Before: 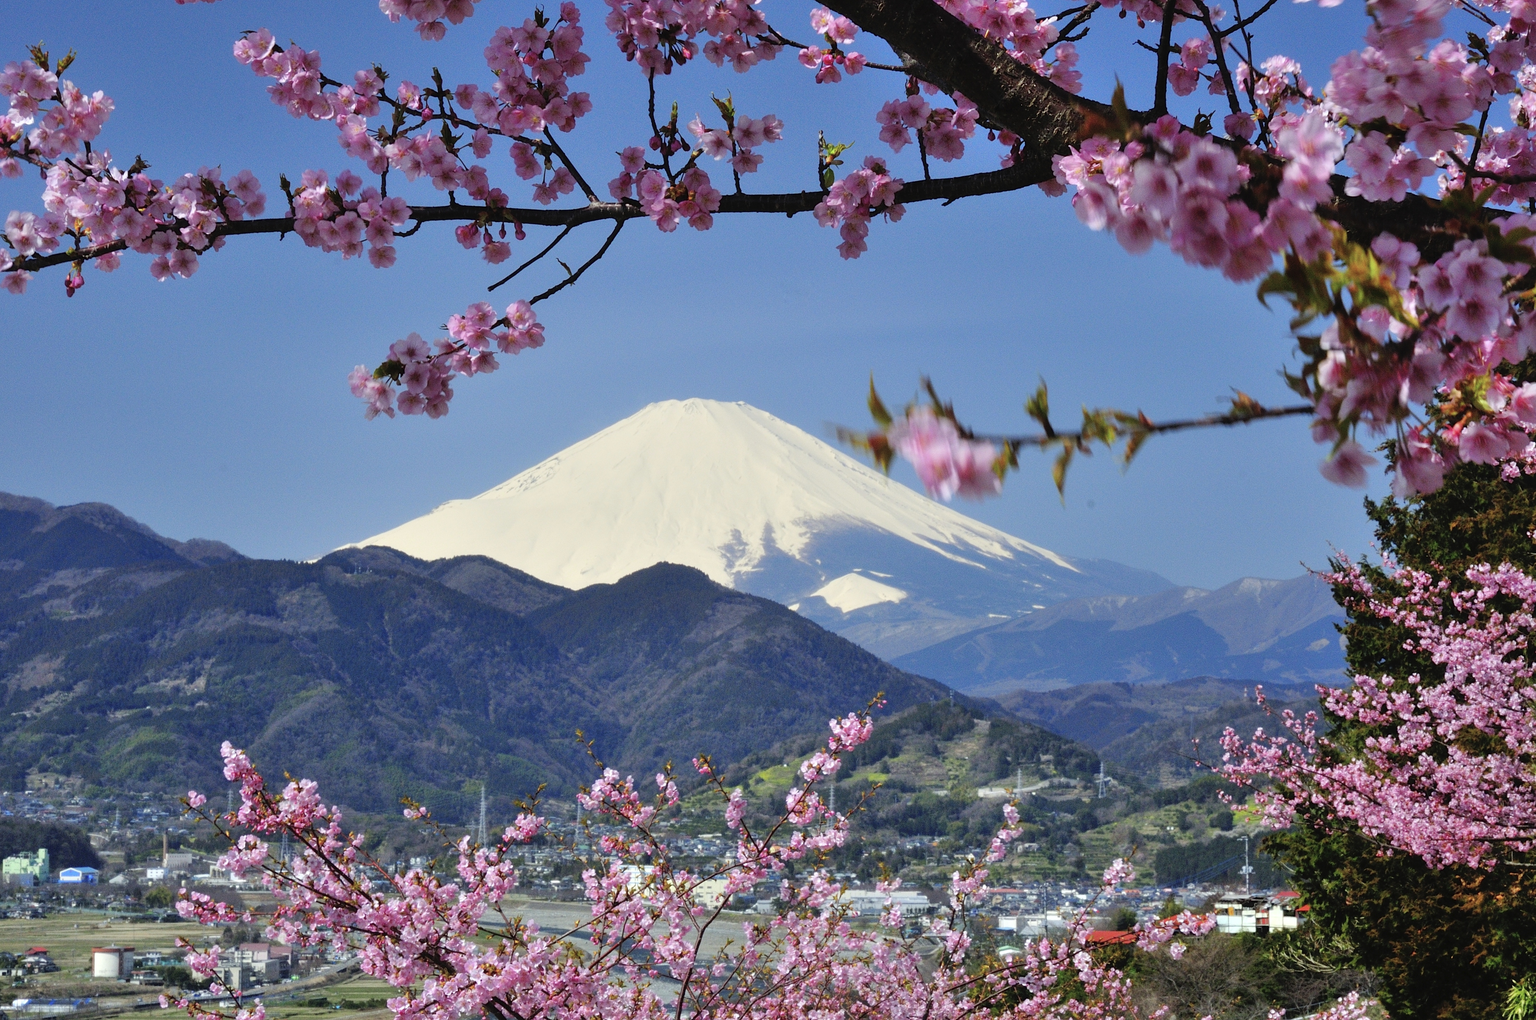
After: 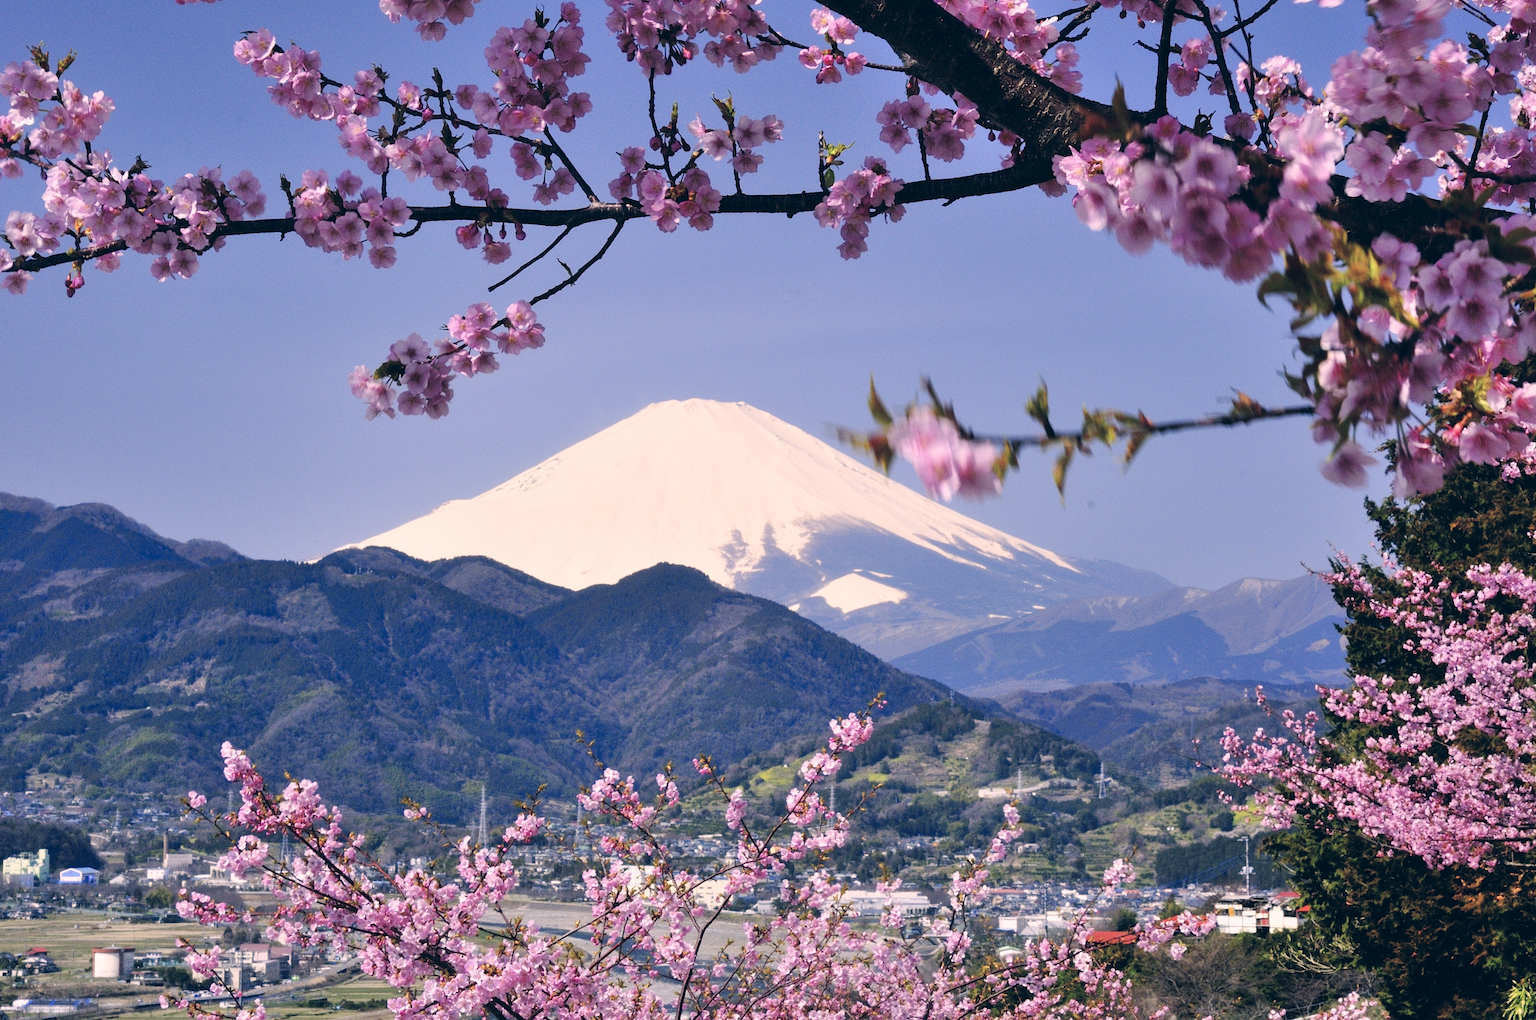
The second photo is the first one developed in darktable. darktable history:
tone curve: curves: ch0 [(0, 0) (0.003, 0.019) (0.011, 0.022) (0.025, 0.03) (0.044, 0.049) (0.069, 0.08) (0.1, 0.111) (0.136, 0.144) (0.177, 0.189) (0.224, 0.23) (0.277, 0.285) (0.335, 0.356) (0.399, 0.428) (0.468, 0.511) (0.543, 0.597) (0.623, 0.682) (0.709, 0.773) (0.801, 0.865) (0.898, 0.945) (1, 1)], preserve colors none
color correction: highlights a* 14.46, highlights b* 5.85, shadows a* -5.53, shadows b* -15.24, saturation 0.85
